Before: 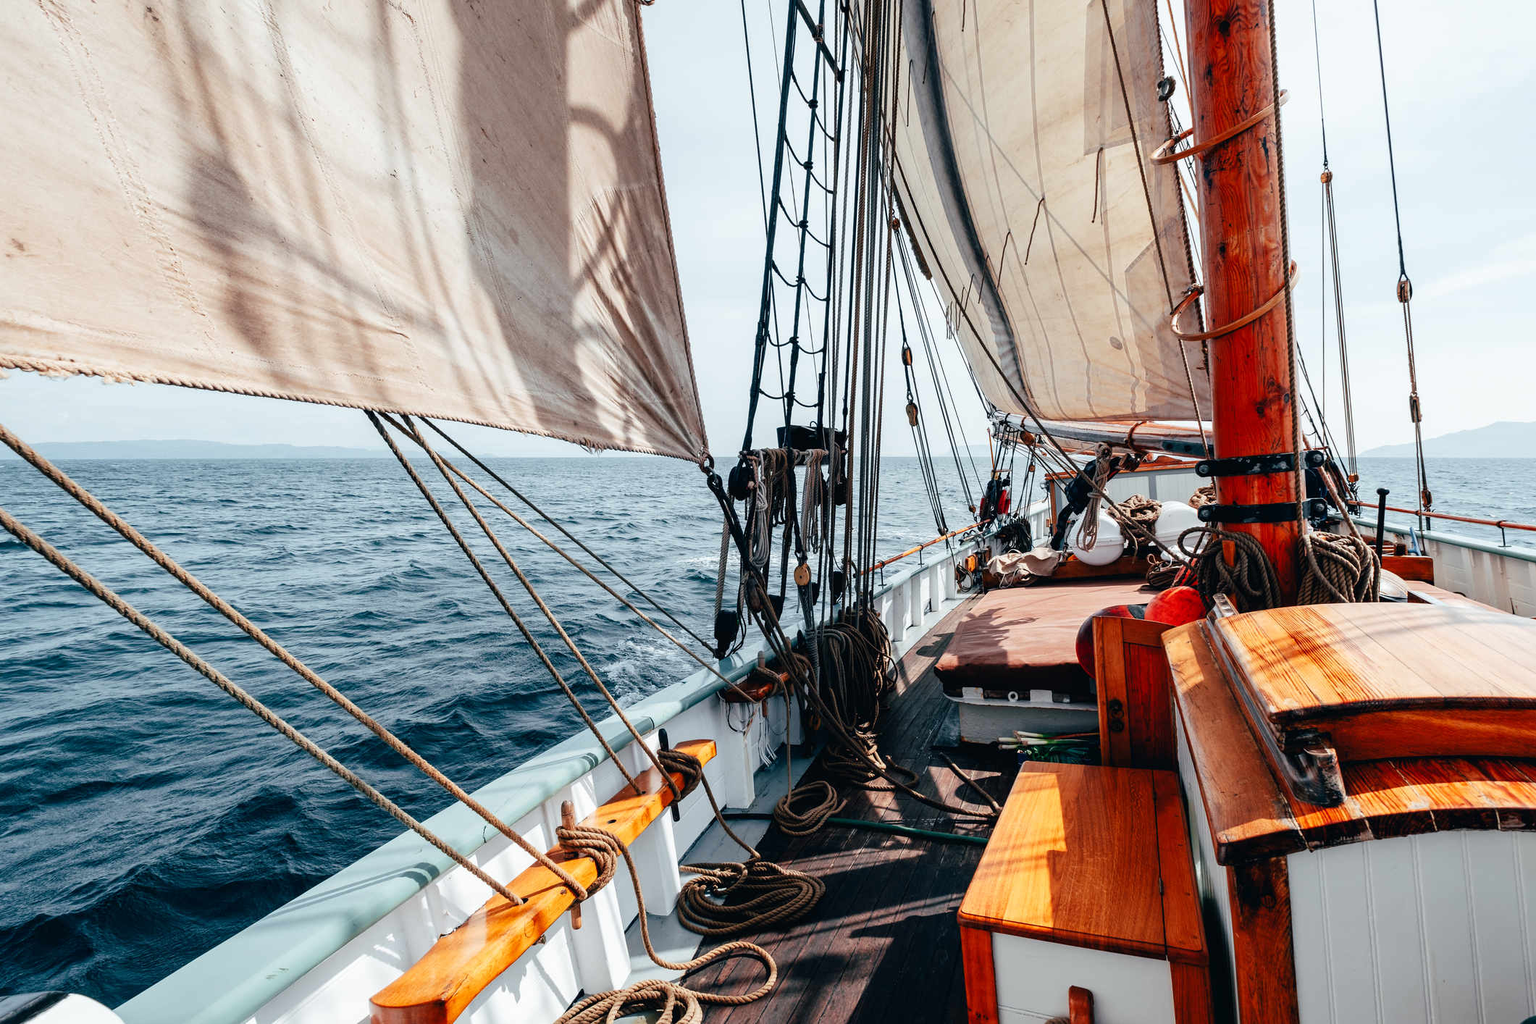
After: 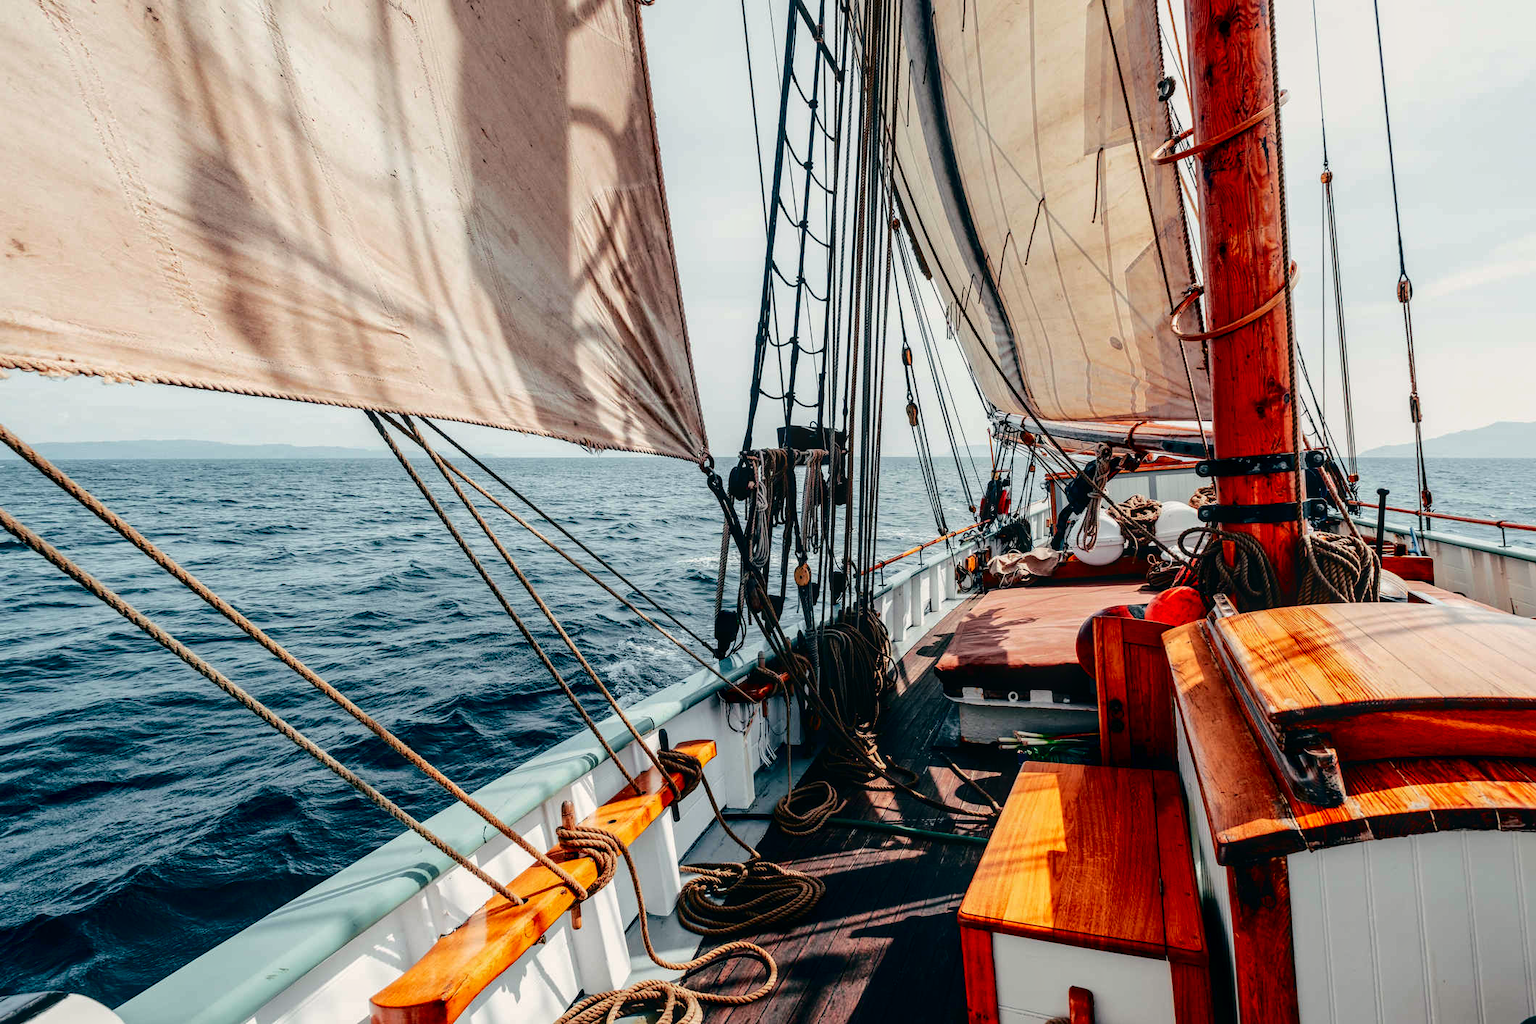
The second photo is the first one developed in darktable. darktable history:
local contrast: on, module defaults
color correction: highlights a* 3.84, highlights b* 5.07
tone curve: curves: ch0 [(0, 0) (0.181, 0.087) (0.498, 0.485) (0.78, 0.742) (0.993, 0.954)]; ch1 [(0, 0) (0.311, 0.149) (0.395, 0.349) (0.488, 0.477) (0.612, 0.641) (1, 1)]; ch2 [(0, 0) (0.5, 0.5) (0.638, 0.667) (1, 1)], color space Lab, independent channels, preserve colors none
